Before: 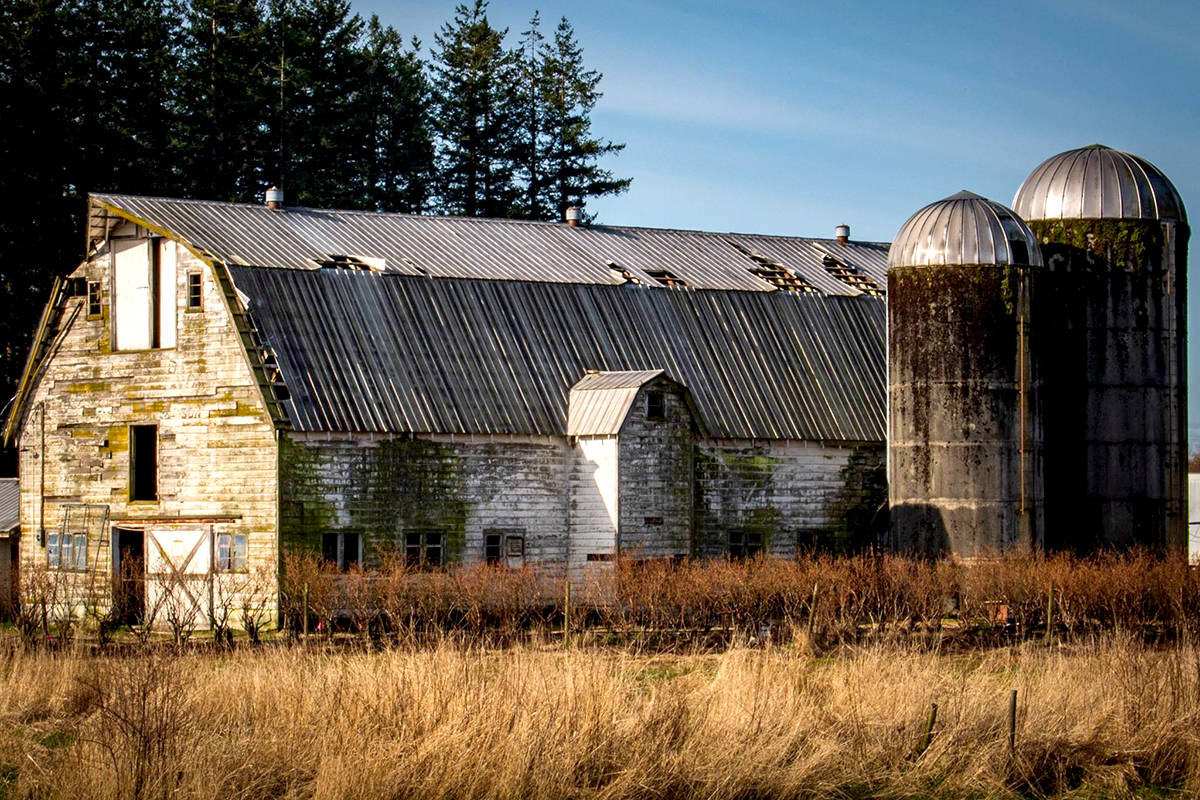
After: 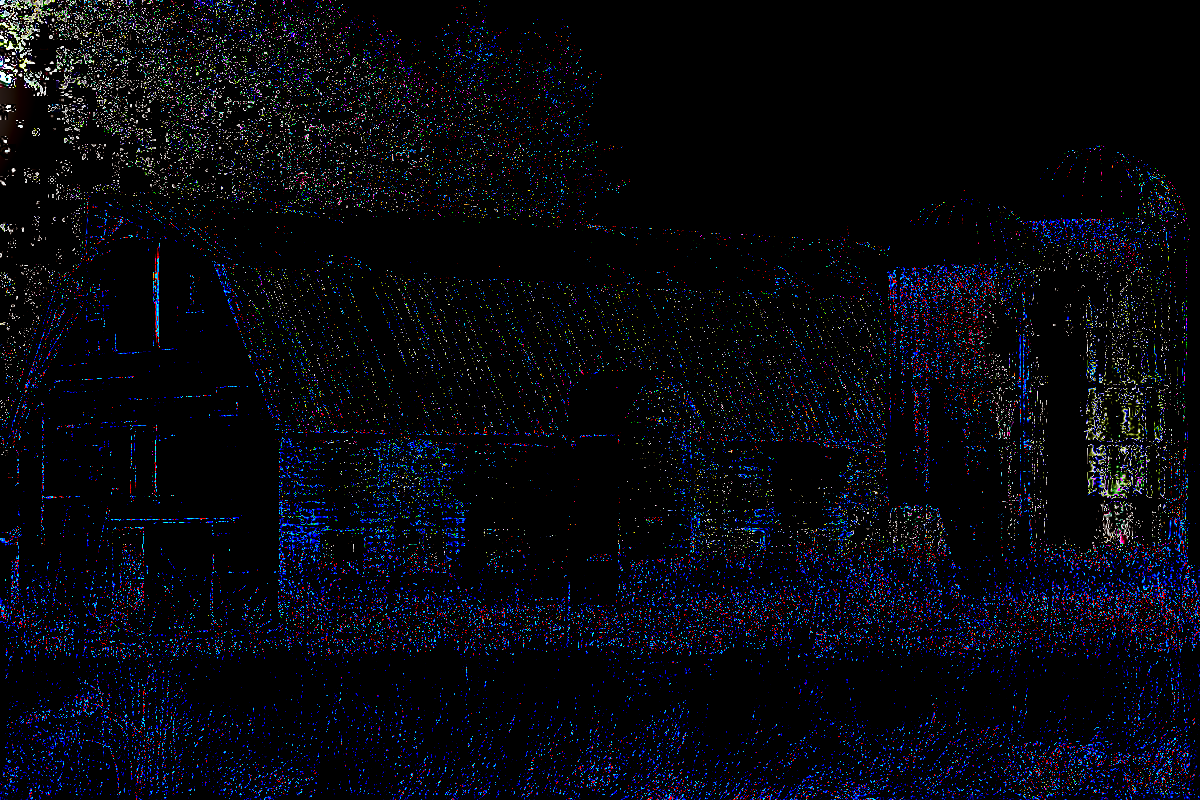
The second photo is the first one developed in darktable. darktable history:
shadows and highlights: shadows 5, soften with gaussian
sharpen: amount 1
rgb levels: mode RGB, independent channels, levels [[0, 0.5, 1], [0, 0.521, 1], [0, 0.536, 1]]
exposure: exposure 8 EV, compensate highlight preservation false
